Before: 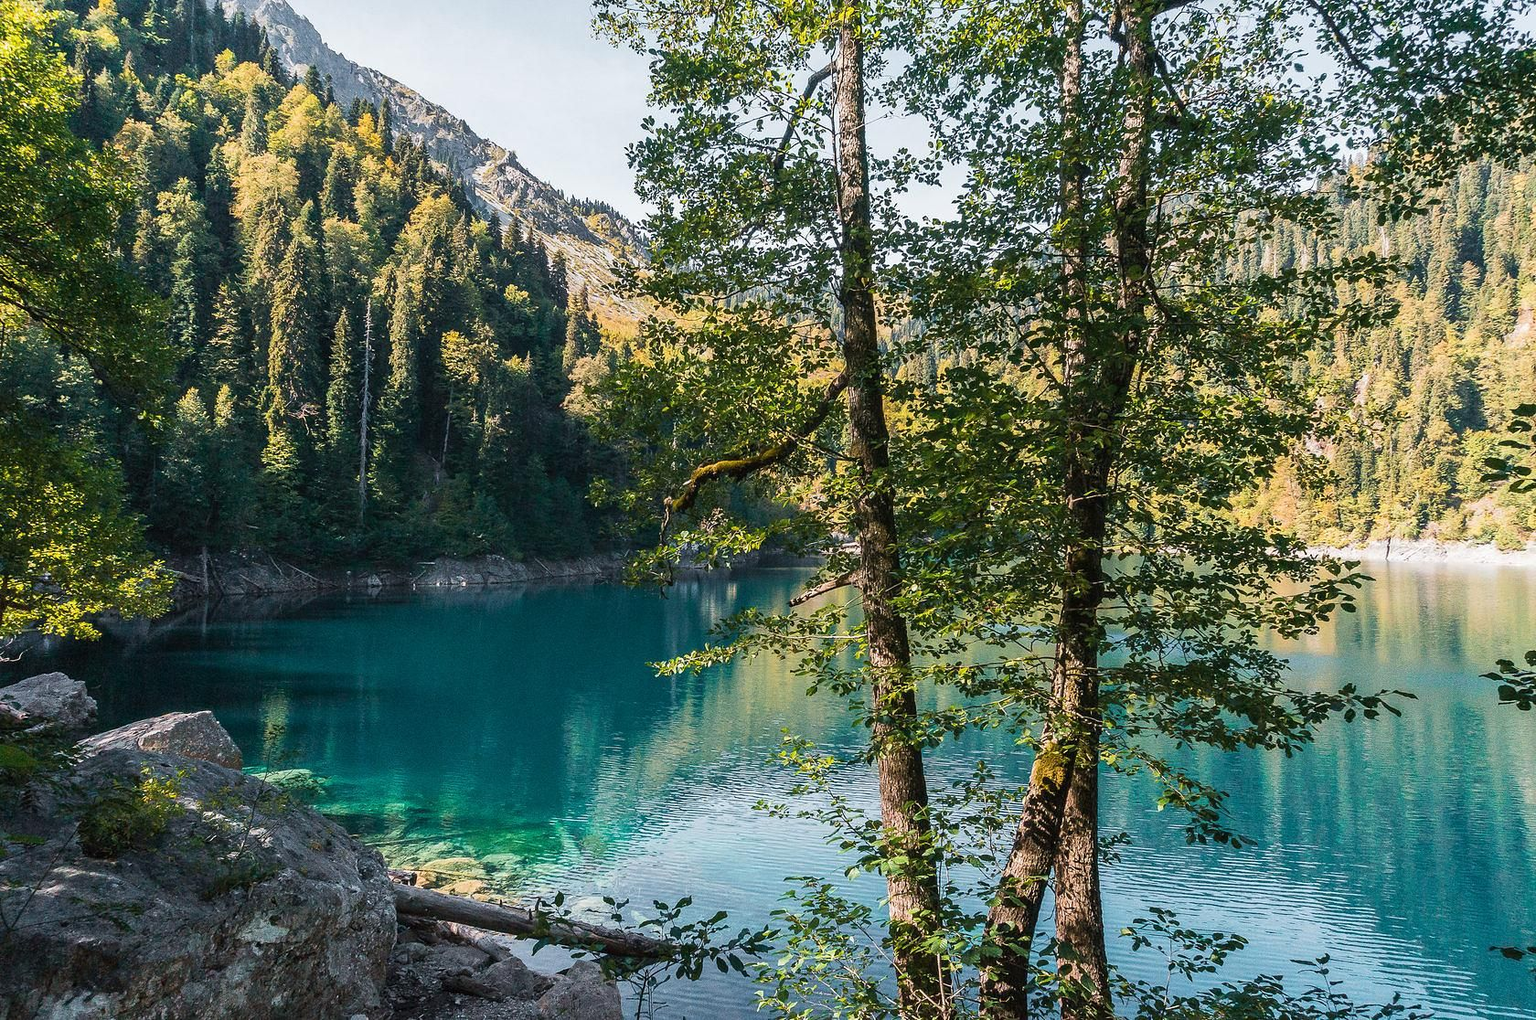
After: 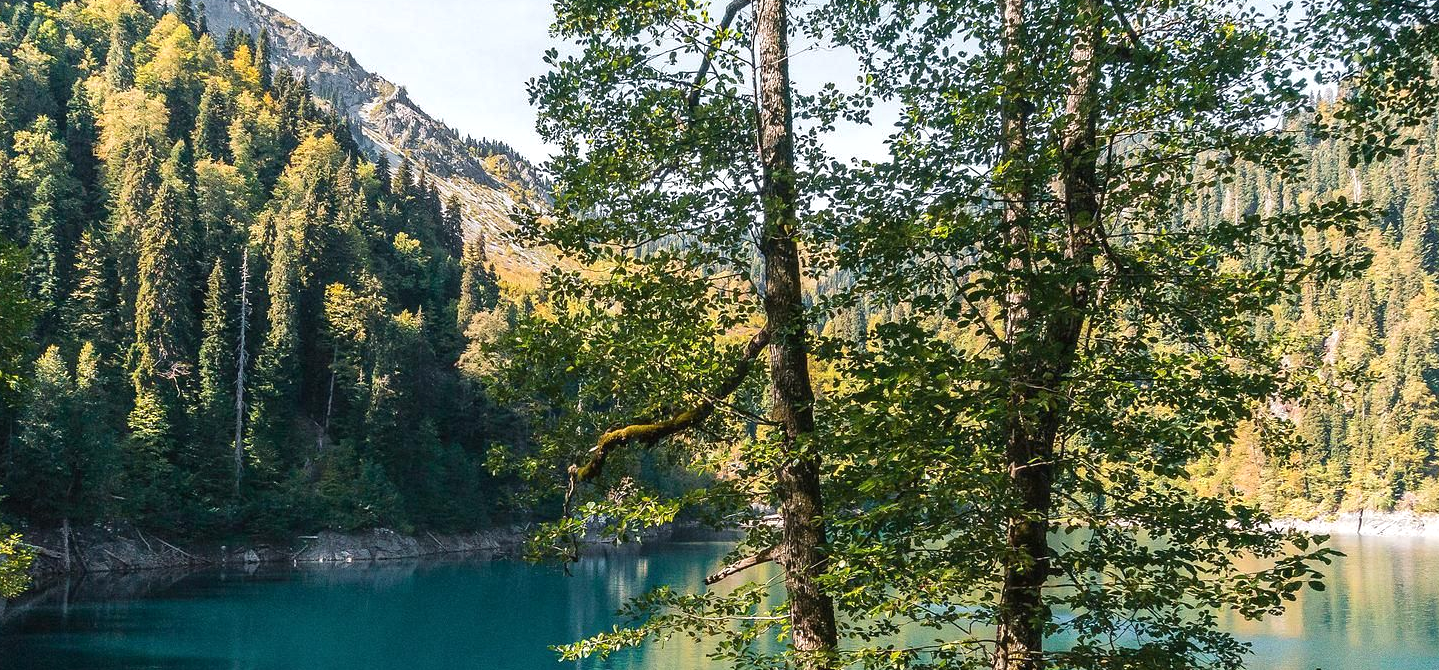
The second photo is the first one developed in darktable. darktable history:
exposure: exposure 0.234 EV, compensate highlight preservation false
crop and rotate: left 9.42%, top 7.133%, right 4.885%, bottom 32.761%
tone curve: curves: ch0 [(0, 0) (0.003, 0.013) (0.011, 0.018) (0.025, 0.027) (0.044, 0.045) (0.069, 0.068) (0.1, 0.096) (0.136, 0.13) (0.177, 0.168) (0.224, 0.217) (0.277, 0.277) (0.335, 0.338) (0.399, 0.401) (0.468, 0.473) (0.543, 0.544) (0.623, 0.621) (0.709, 0.7) (0.801, 0.781) (0.898, 0.869) (1, 1)], color space Lab, independent channels, preserve colors none
